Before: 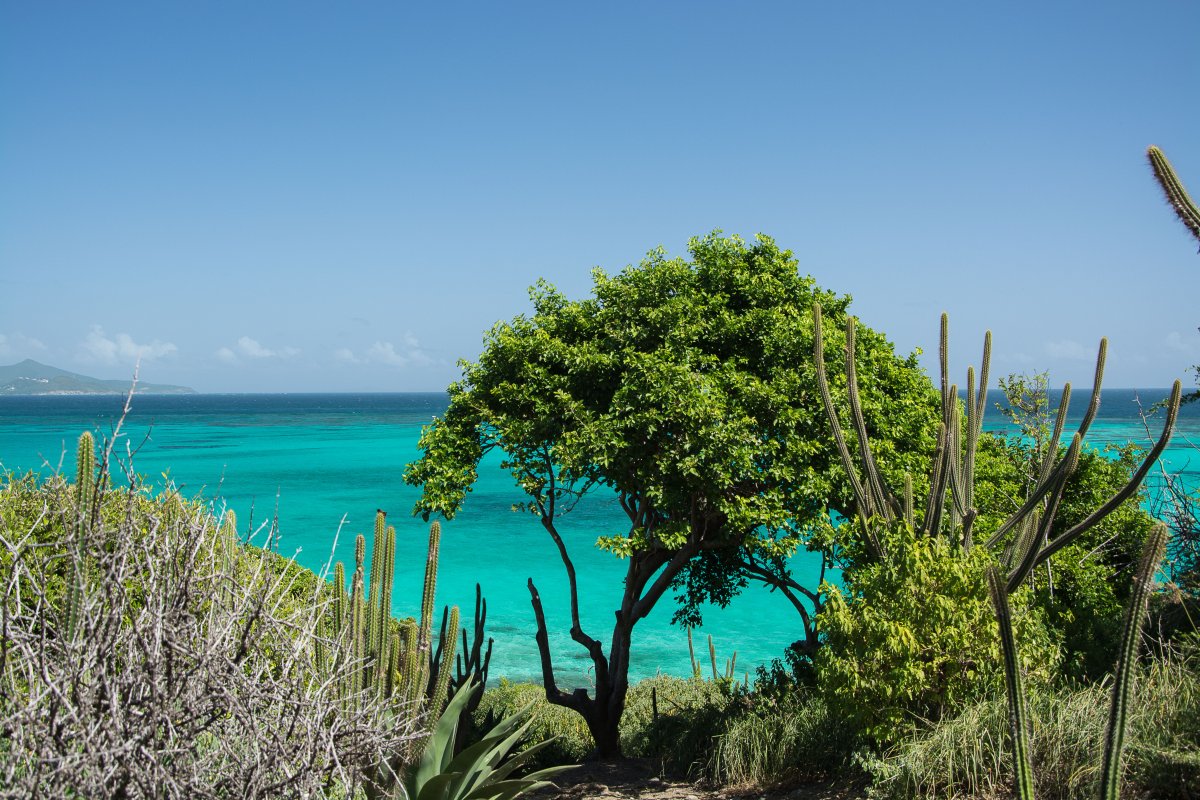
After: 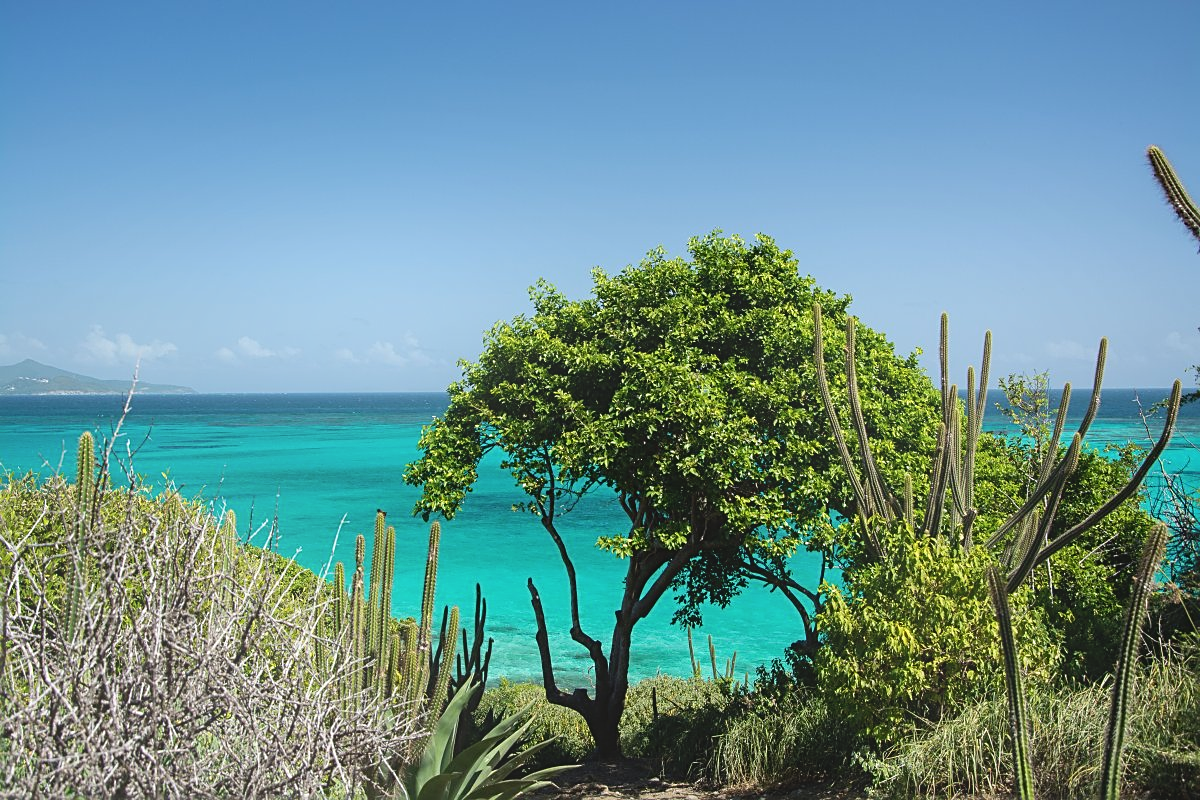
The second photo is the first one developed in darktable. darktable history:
shadows and highlights: radius 331.84, shadows 53.55, highlights -100, compress 94.63%, highlights color adjustment 73.23%, soften with gaussian
sharpen: on, module defaults
bloom: on, module defaults
